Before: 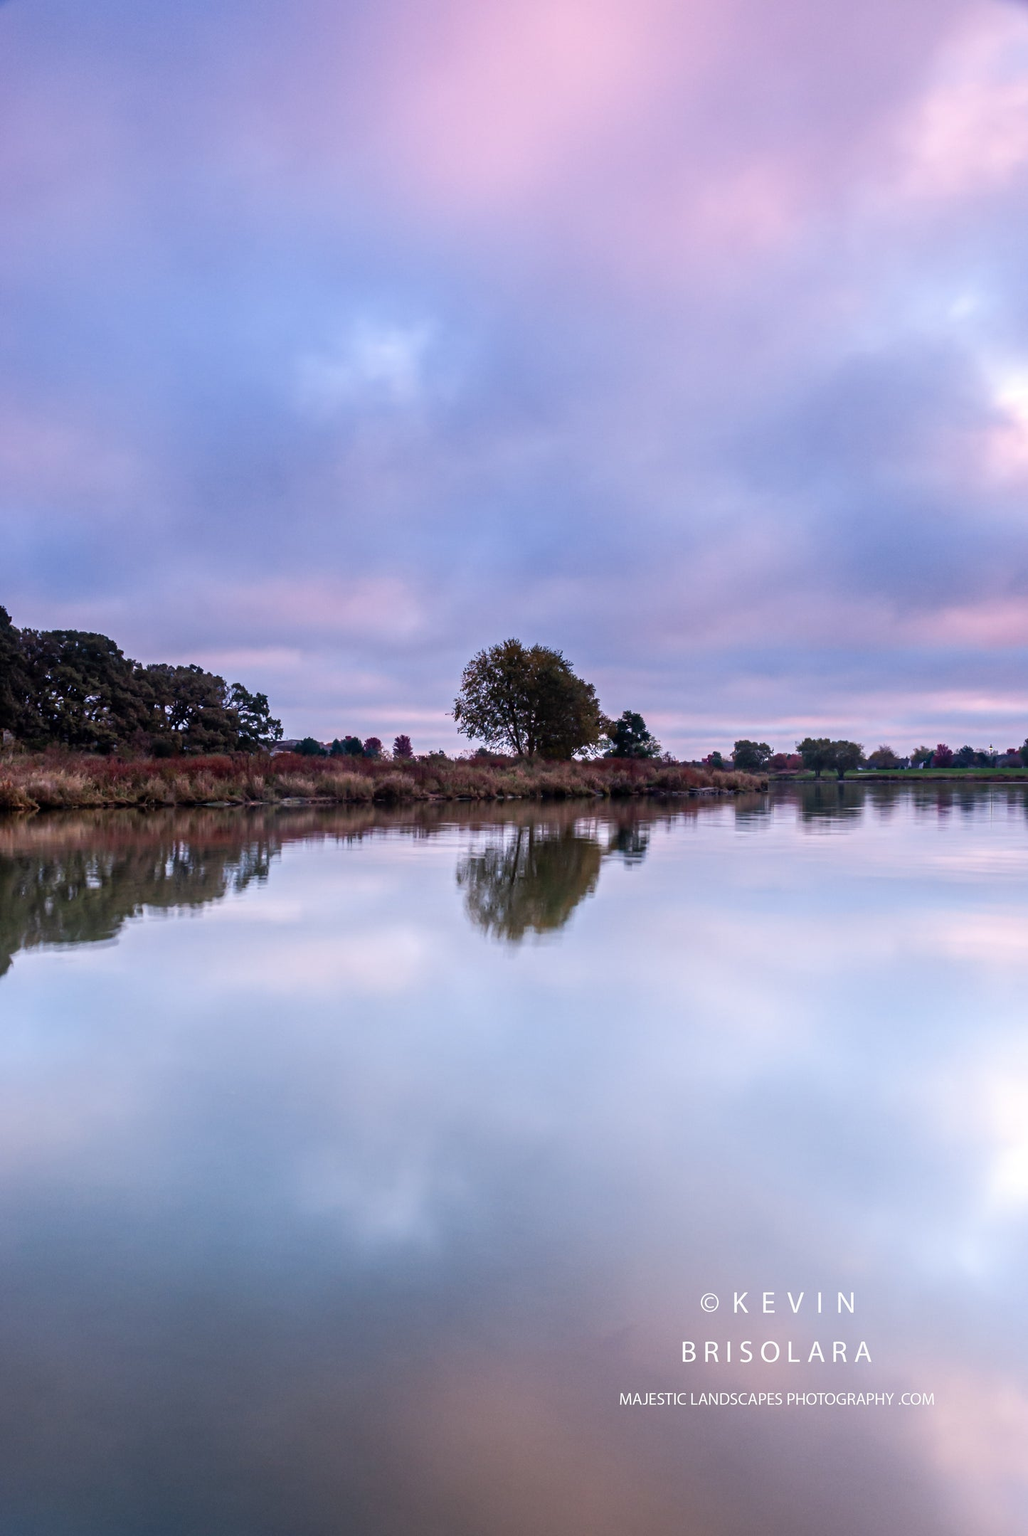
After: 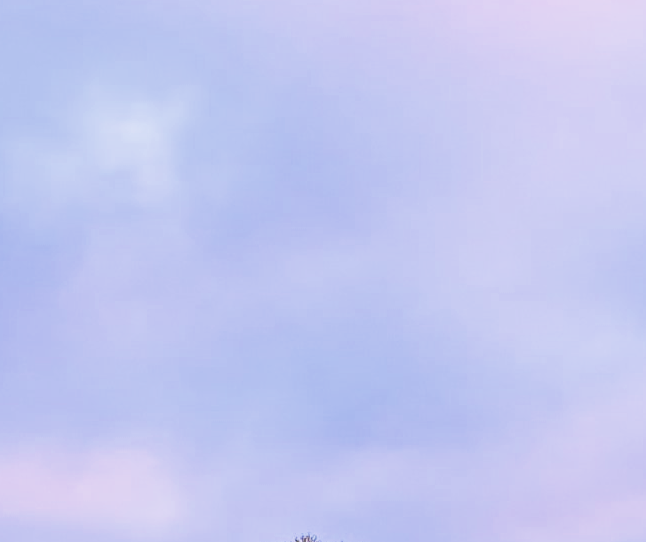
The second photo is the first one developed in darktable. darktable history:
crop: left 28.64%, top 16.832%, right 26.637%, bottom 58.055%
filmic rgb: middle gray luminance 2.5%, black relative exposure -10 EV, white relative exposure 7 EV, threshold 6 EV, dynamic range scaling 10%, target black luminance 0%, hardness 3.19, latitude 44.39%, contrast 0.682, highlights saturation mix 5%, shadows ↔ highlights balance 13.63%, add noise in highlights 0, color science v3 (2019), use custom middle-gray values true, iterations of high-quality reconstruction 0, contrast in highlights soft, enable highlight reconstruction true
